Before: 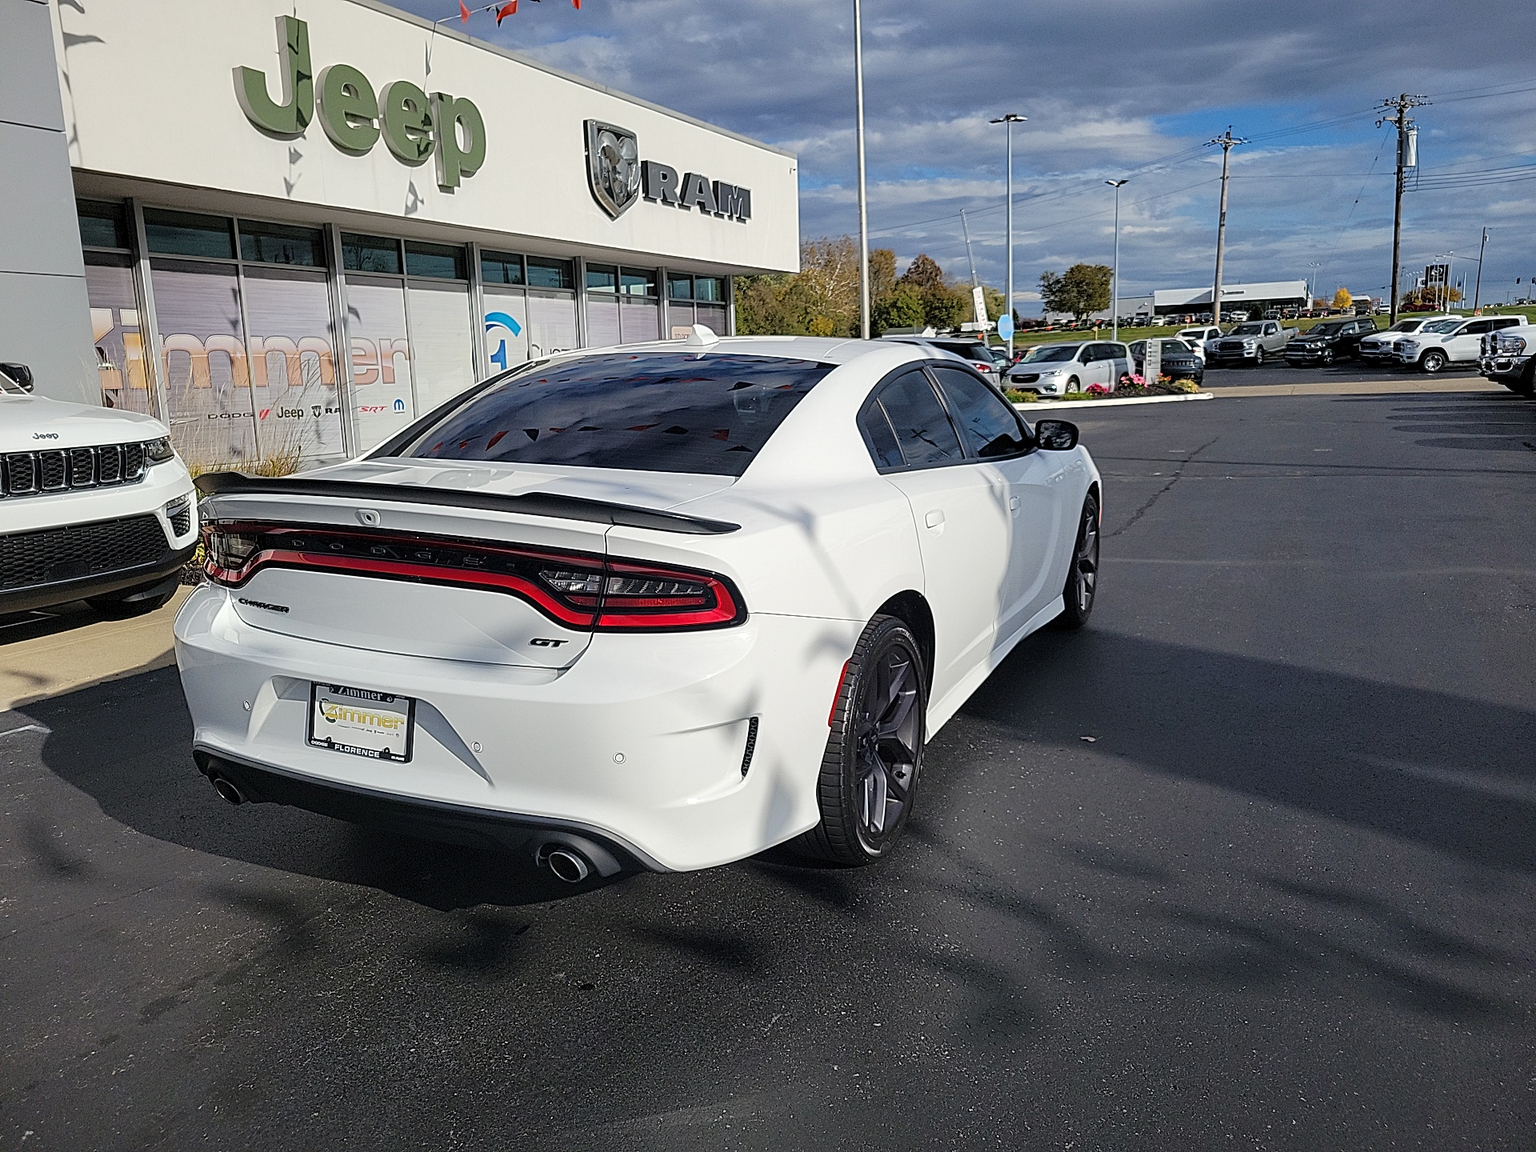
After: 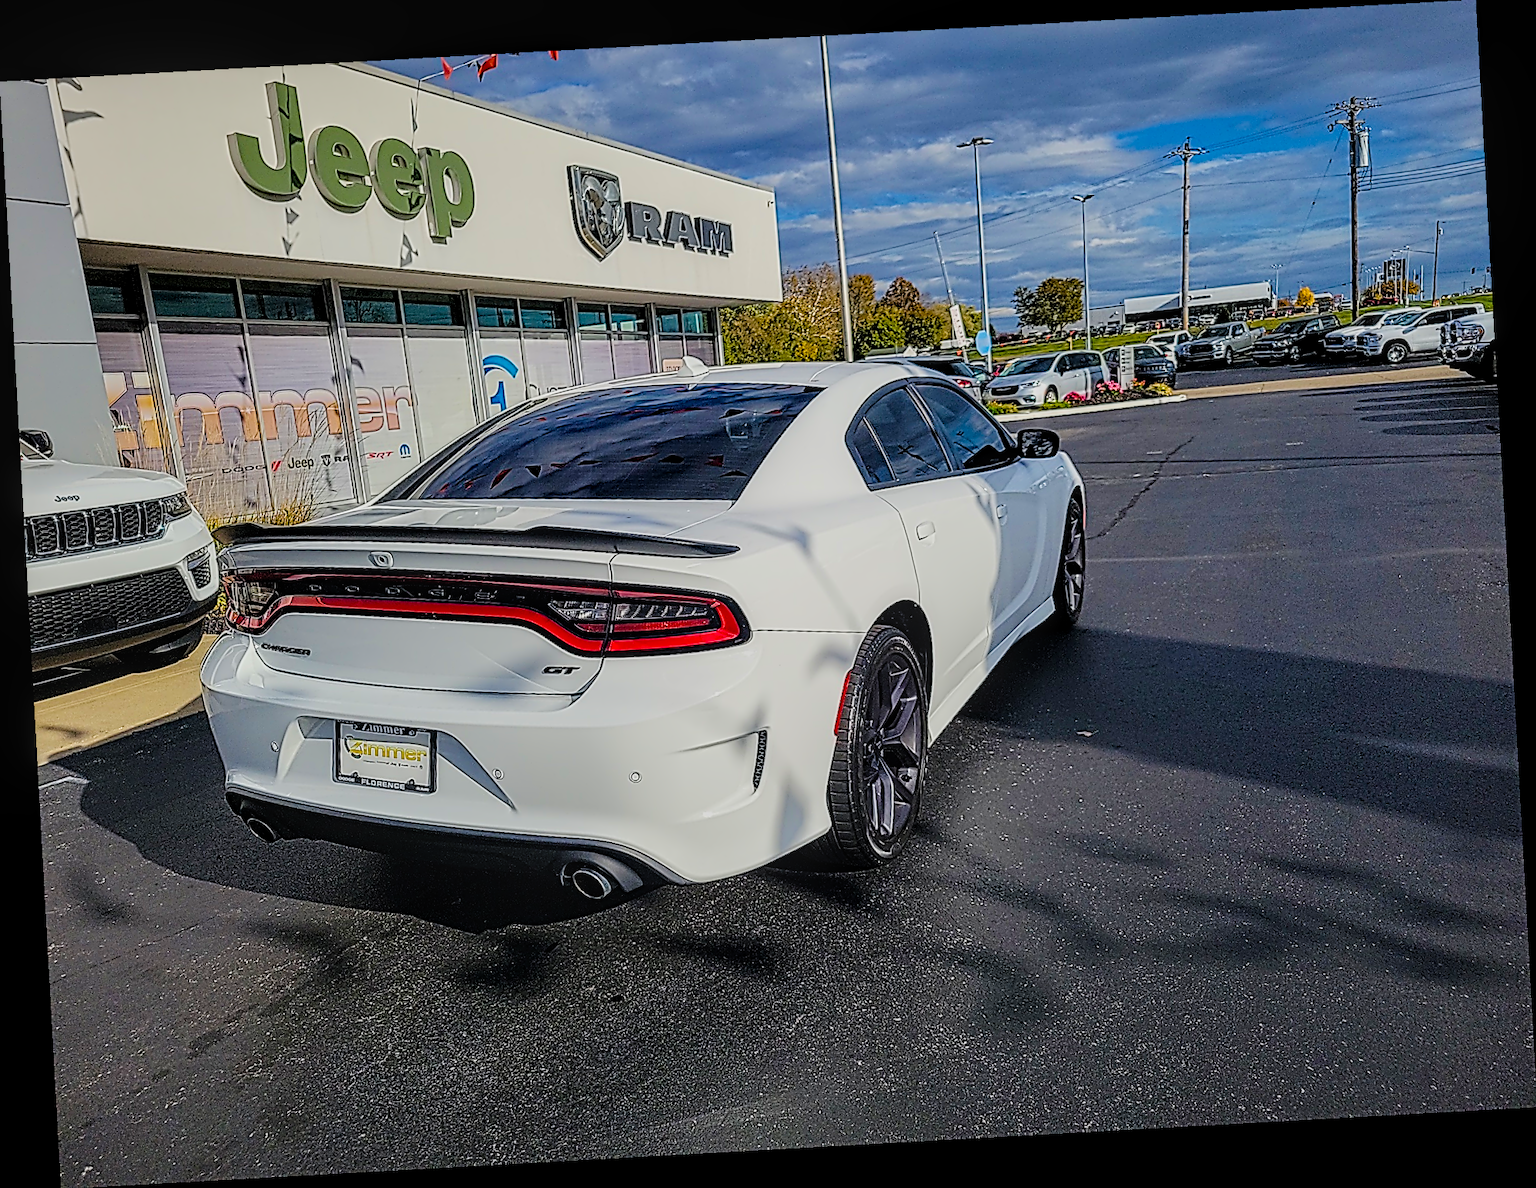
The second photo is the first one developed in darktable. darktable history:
local contrast: on, module defaults
filmic rgb: hardness 4.17
velvia: strength 51%, mid-tones bias 0.51
rotate and perspective: rotation -3.18°, automatic cropping off
contrast equalizer: y [[0.5, 0.5, 0.5, 0.515, 0.749, 0.84], [0.5 ×6], [0.5 ×6], [0, 0, 0, 0.001, 0.067, 0.262], [0 ×6]]
